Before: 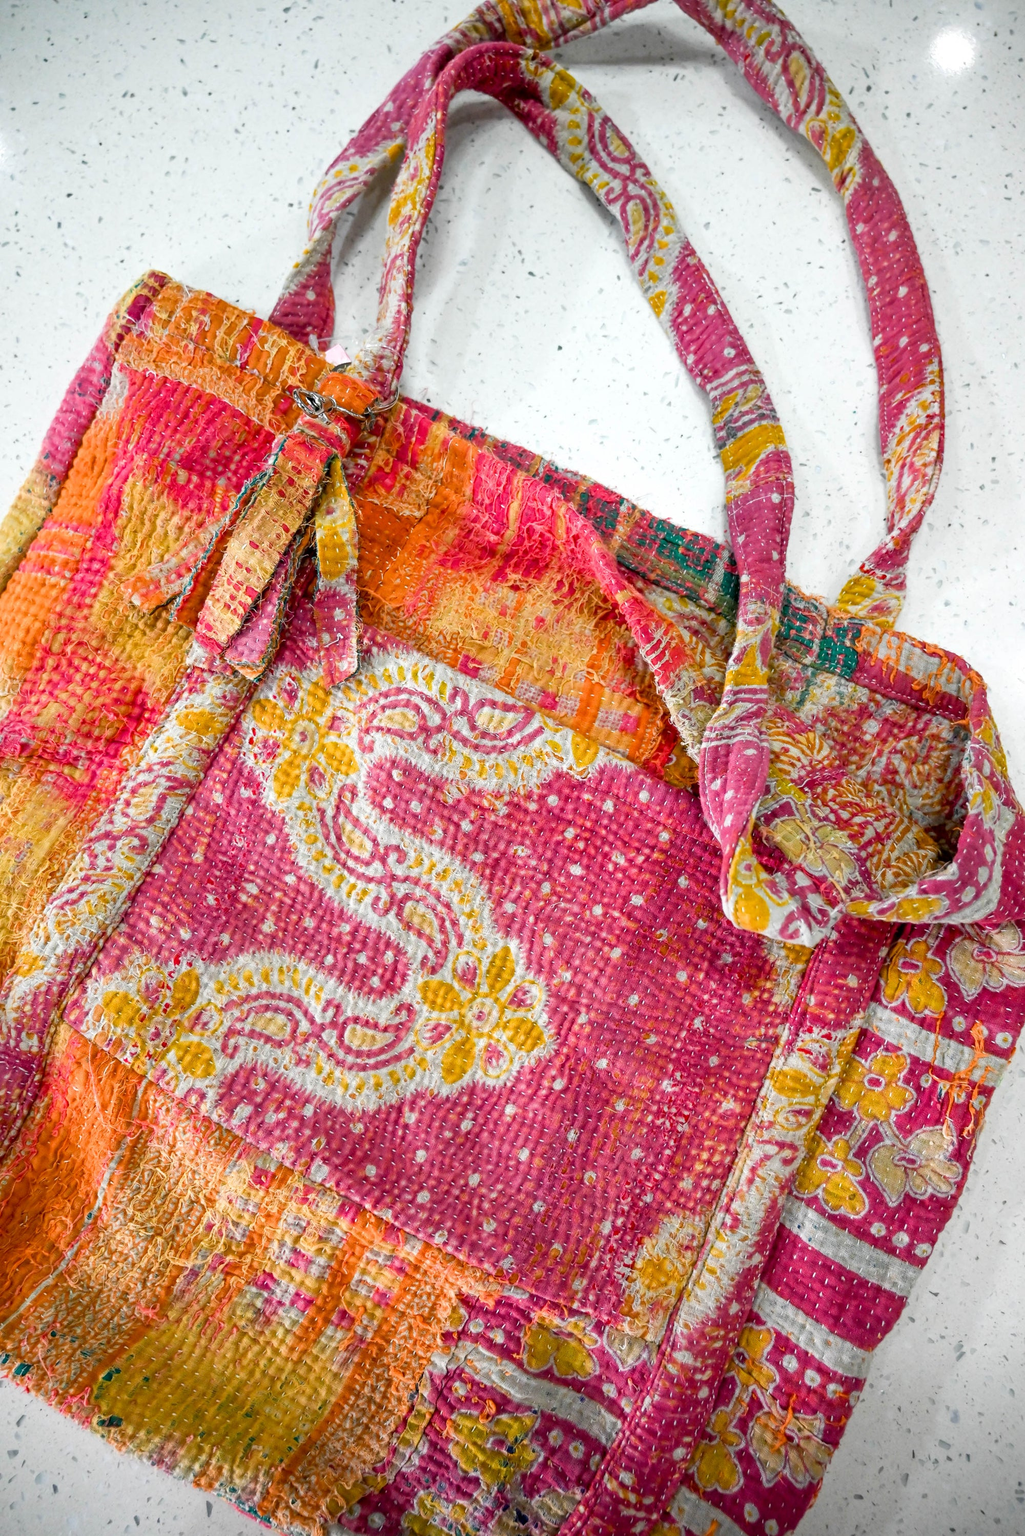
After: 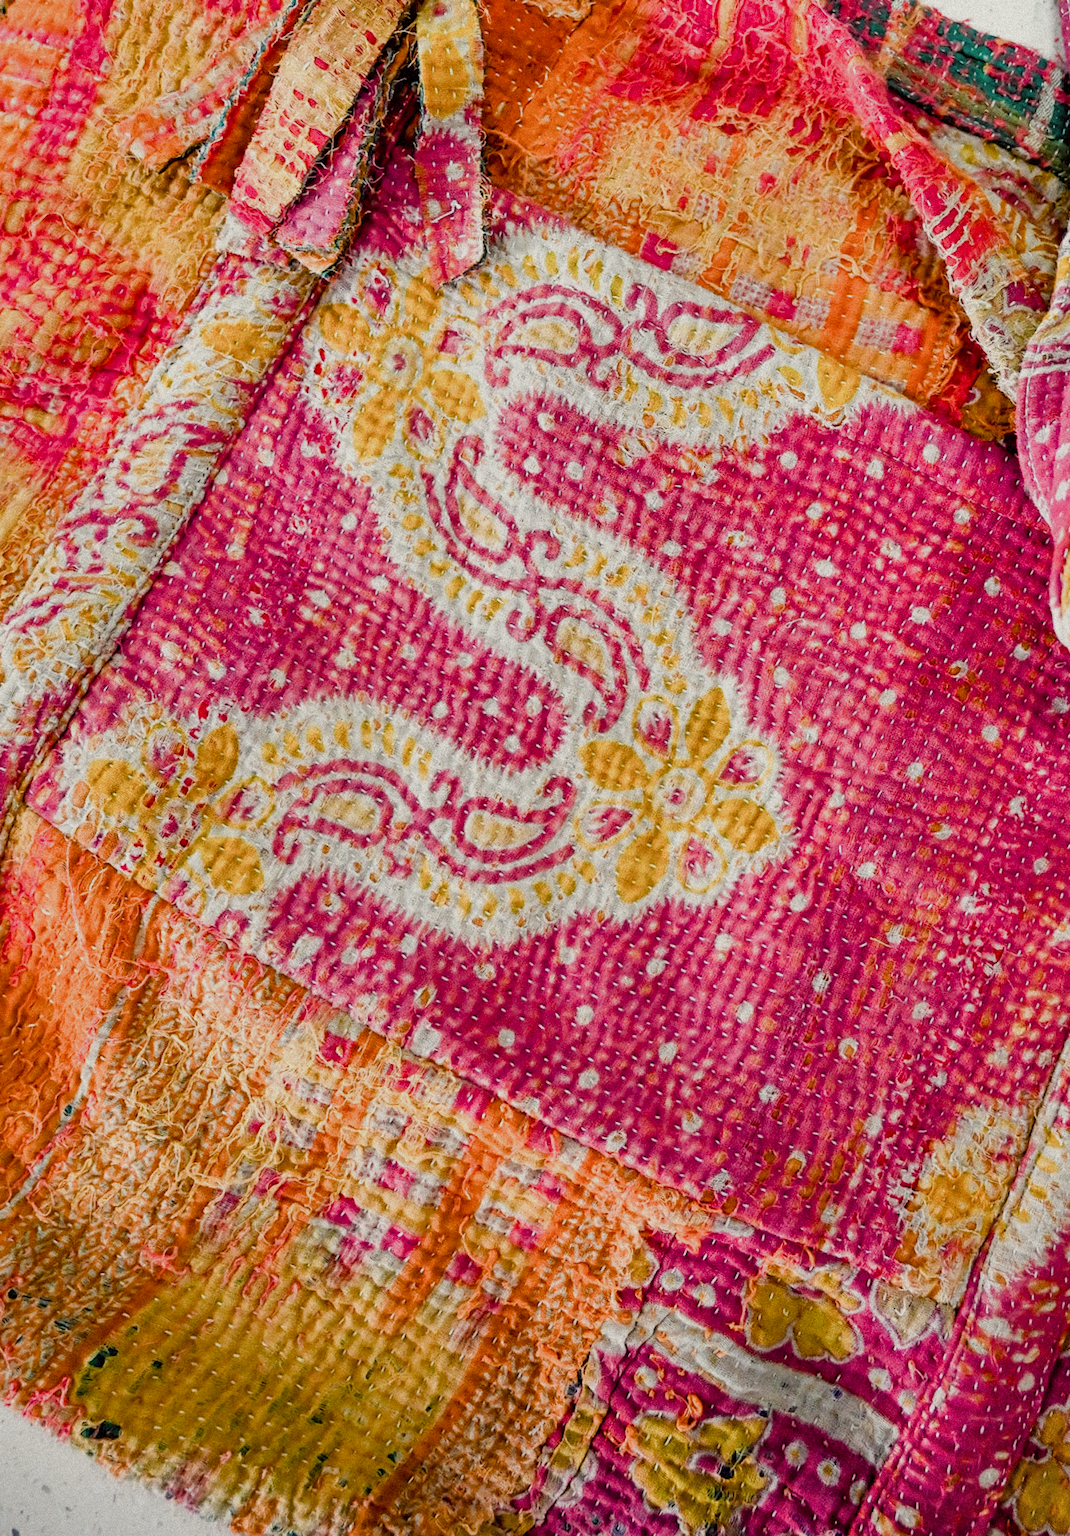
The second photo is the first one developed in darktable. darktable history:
grain: mid-tones bias 0%
crop and rotate: angle -0.82°, left 3.85%, top 31.828%, right 27.992%
exposure: exposure -0.116 EV, compensate exposure bias true, compensate highlight preservation false
rotate and perspective: rotation -1°, crop left 0.011, crop right 0.989, crop top 0.025, crop bottom 0.975
color correction: highlights a* -0.95, highlights b* 4.5, shadows a* 3.55
color balance rgb: perceptual saturation grading › global saturation 20%, perceptual saturation grading › highlights -50%, perceptual saturation grading › shadows 30%
shadows and highlights: shadows 60, soften with gaussian
filmic rgb: black relative exposure -5 EV, hardness 2.88, contrast 1.2, highlights saturation mix -30%
